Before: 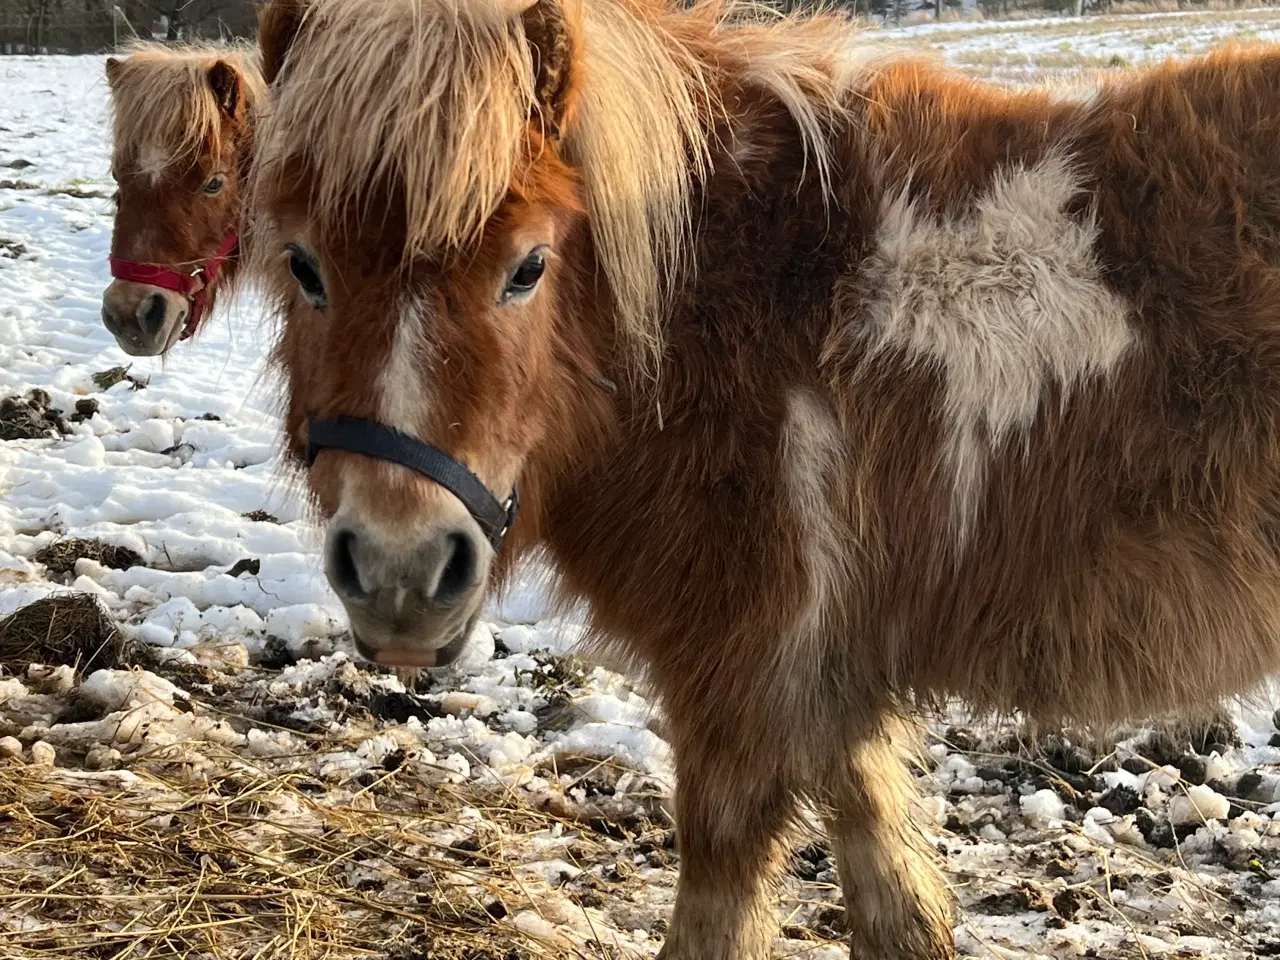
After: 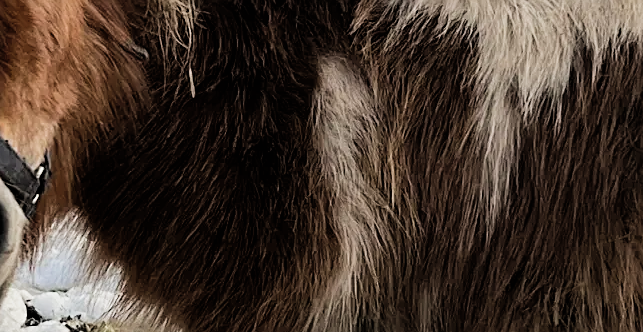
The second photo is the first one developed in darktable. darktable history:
sharpen: on, module defaults
filmic rgb: black relative exposure -5 EV, white relative exposure 3.5 EV, hardness 3.19, contrast 1.2, highlights saturation mix -50%
crop: left 36.607%, top 34.735%, right 13.146%, bottom 30.611%
contrast brightness saturation: contrast 0.05, brightness 0.06, saturation 0.01
